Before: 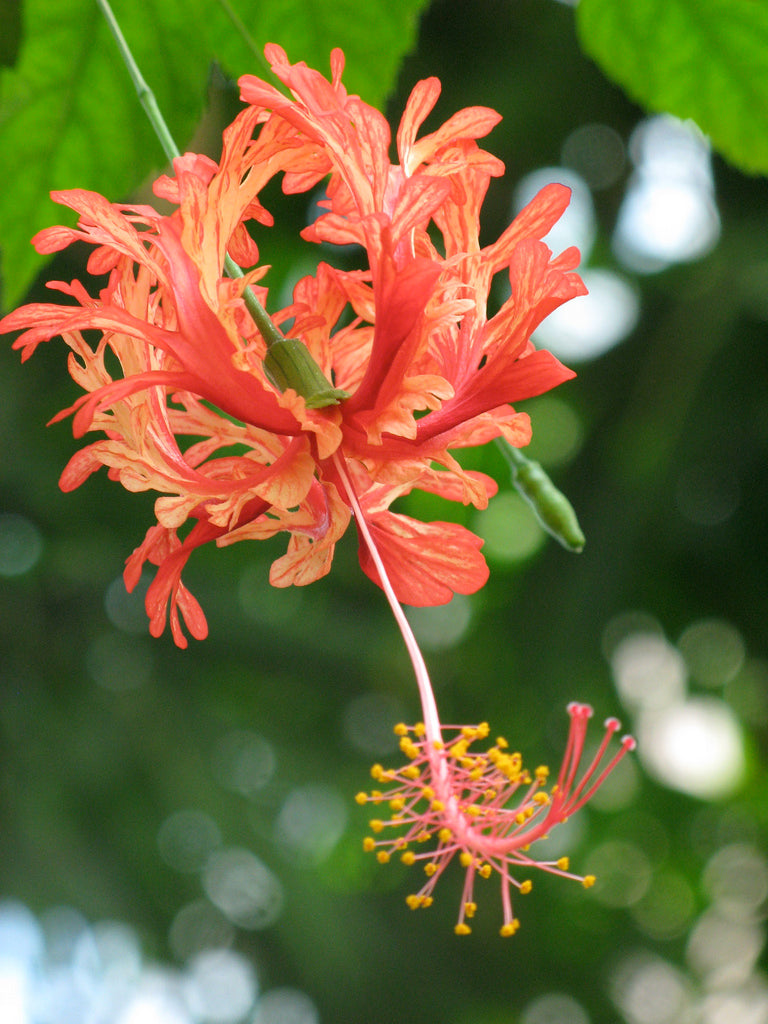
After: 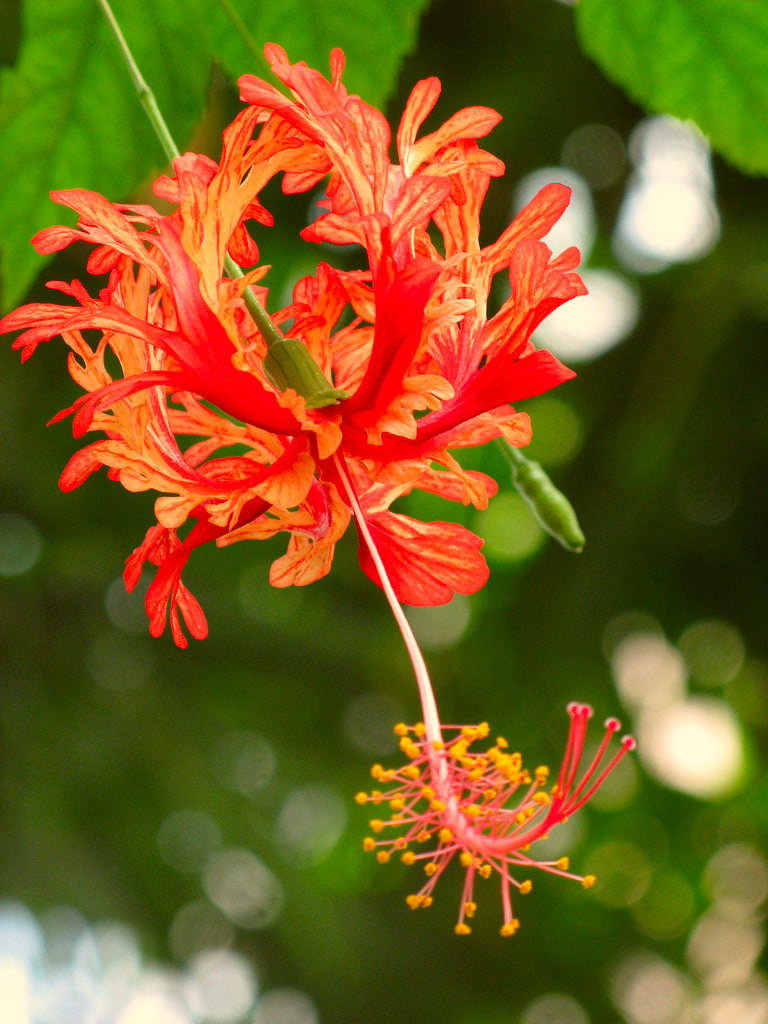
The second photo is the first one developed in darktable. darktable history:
color correction: highlights a* 6.27, highlights b* 8.19, shadows a* 5.94, shadows b* 7.23, saturation 0.9
contrast brightness saturation: brightness -0.02, saturation 0.35
white balance: red 1.045, blue 0.932
